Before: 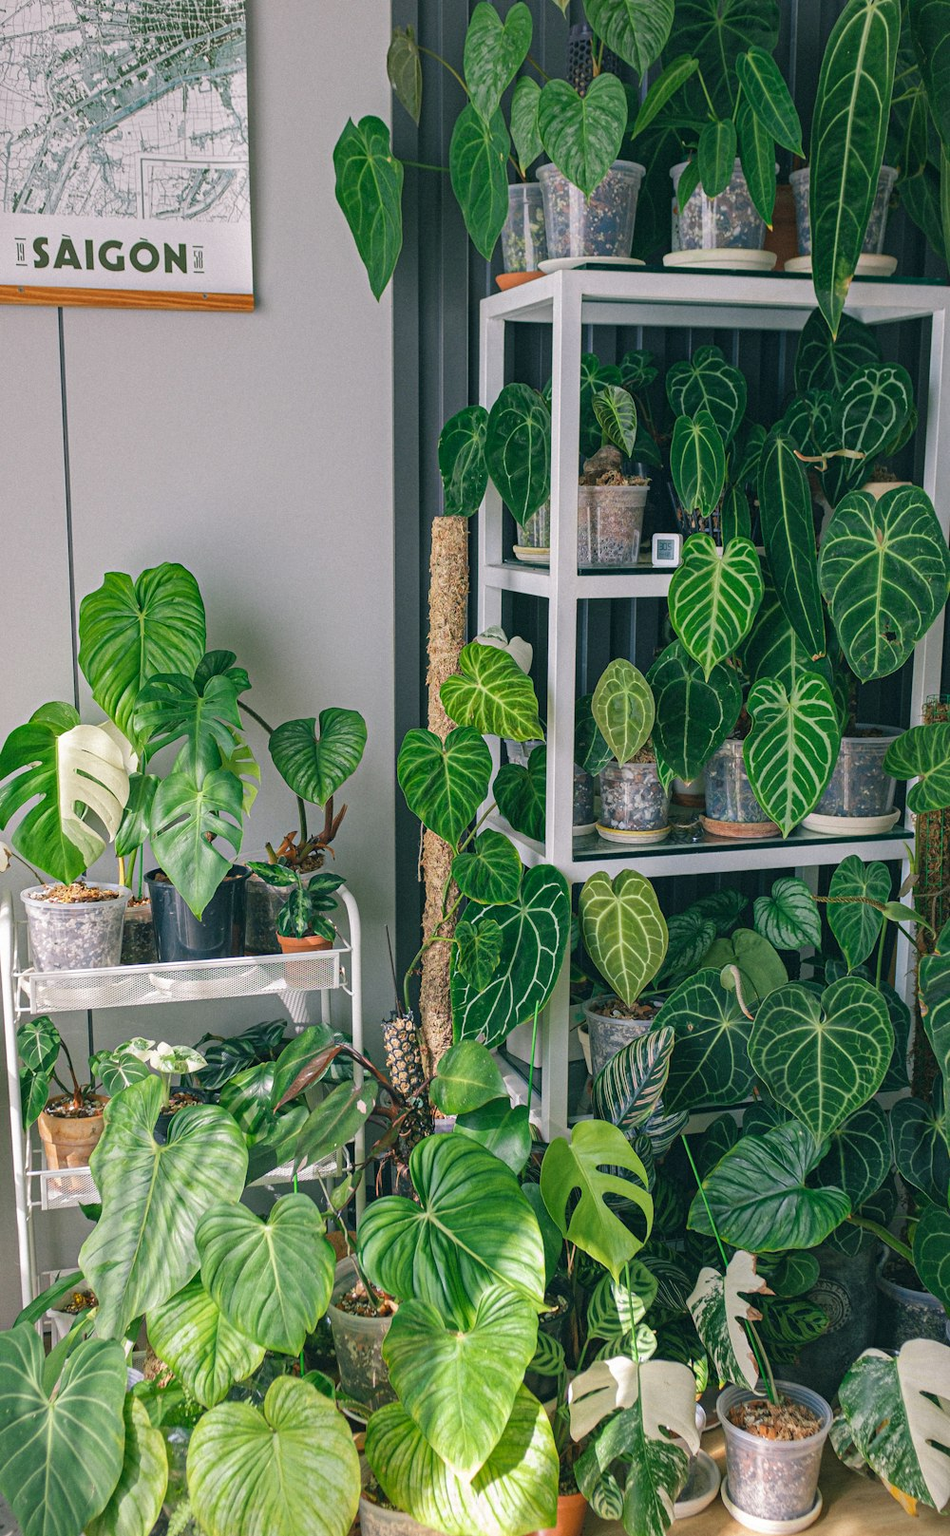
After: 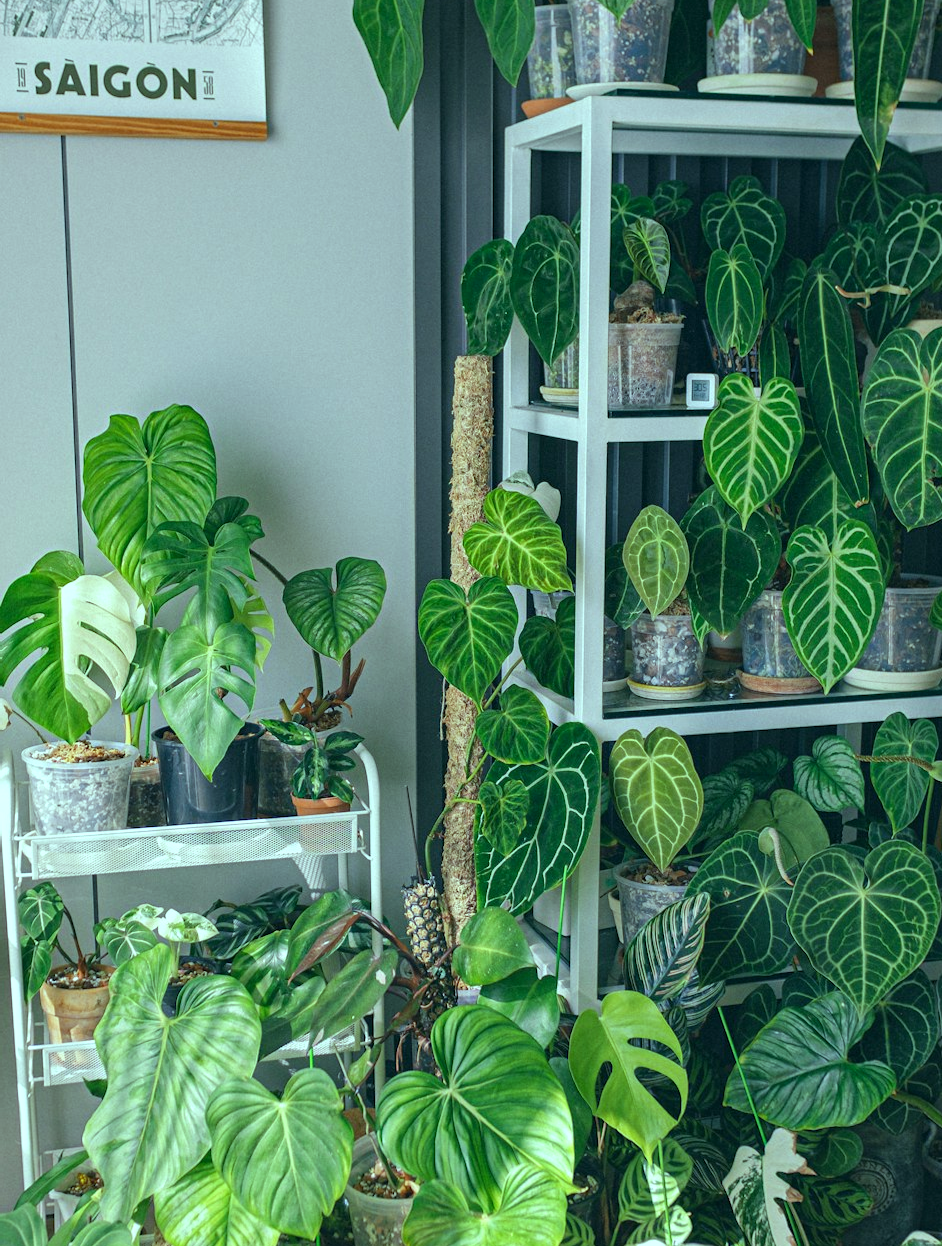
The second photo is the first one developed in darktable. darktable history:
color balance: mode lift, gamma, gain (sRGB), lift [0.997, 0.979, 1.021, 1.011], gamma [1, 1.084, 0.916, 0.998], gain [1, 0.87, 1.13, 1.101], contrast 4.55%, contrast fulcrum 38.24%, output saturation 104.09%
crop and rotate: angle 0.03°, top 11.643%, right 5.651%, bottom 11.189%
